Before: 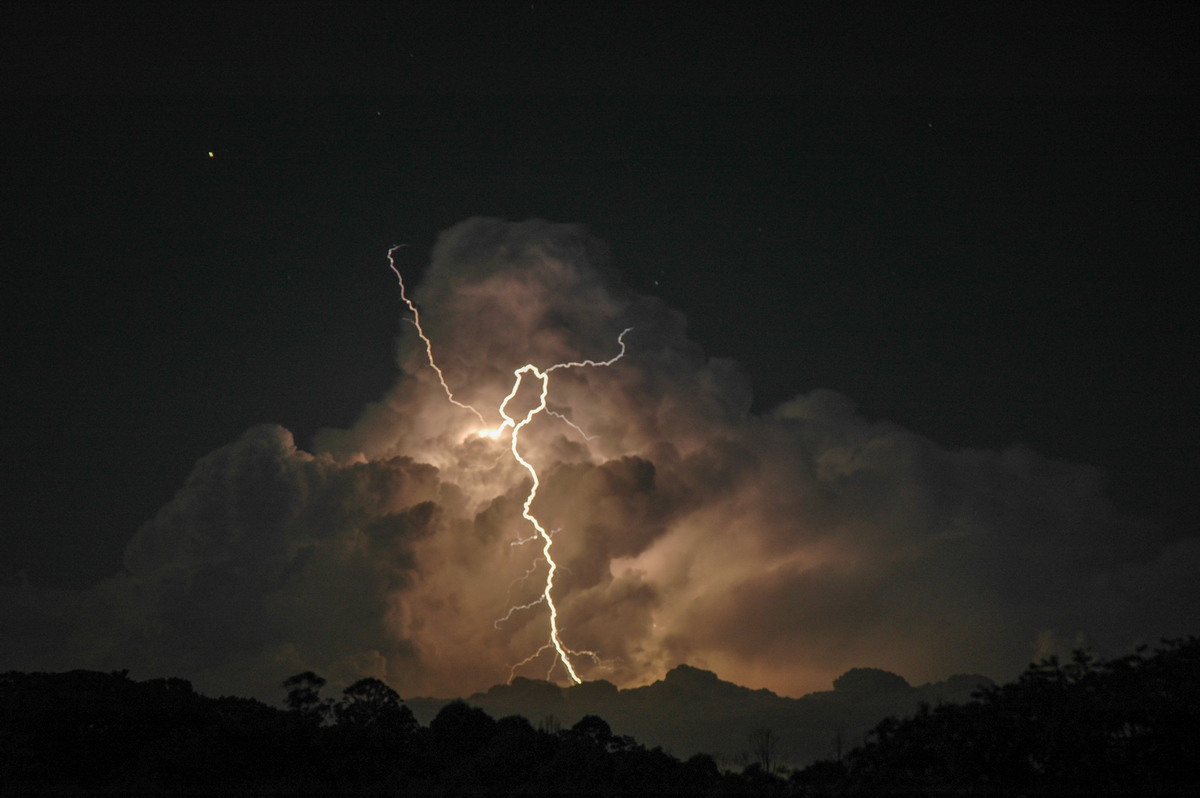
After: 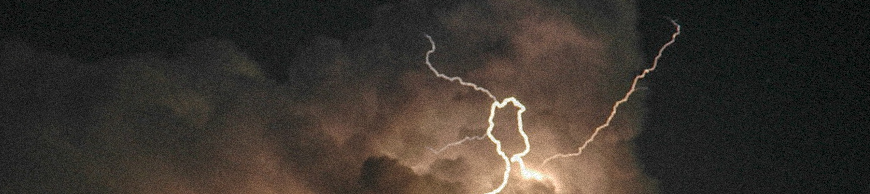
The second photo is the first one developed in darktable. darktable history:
grain: coarseness 9.38 ISO, strength 34.99%, mid-tones bias 0%
crop and rotate: angle 16.12°, top 30.835%, bottom 35.653%
